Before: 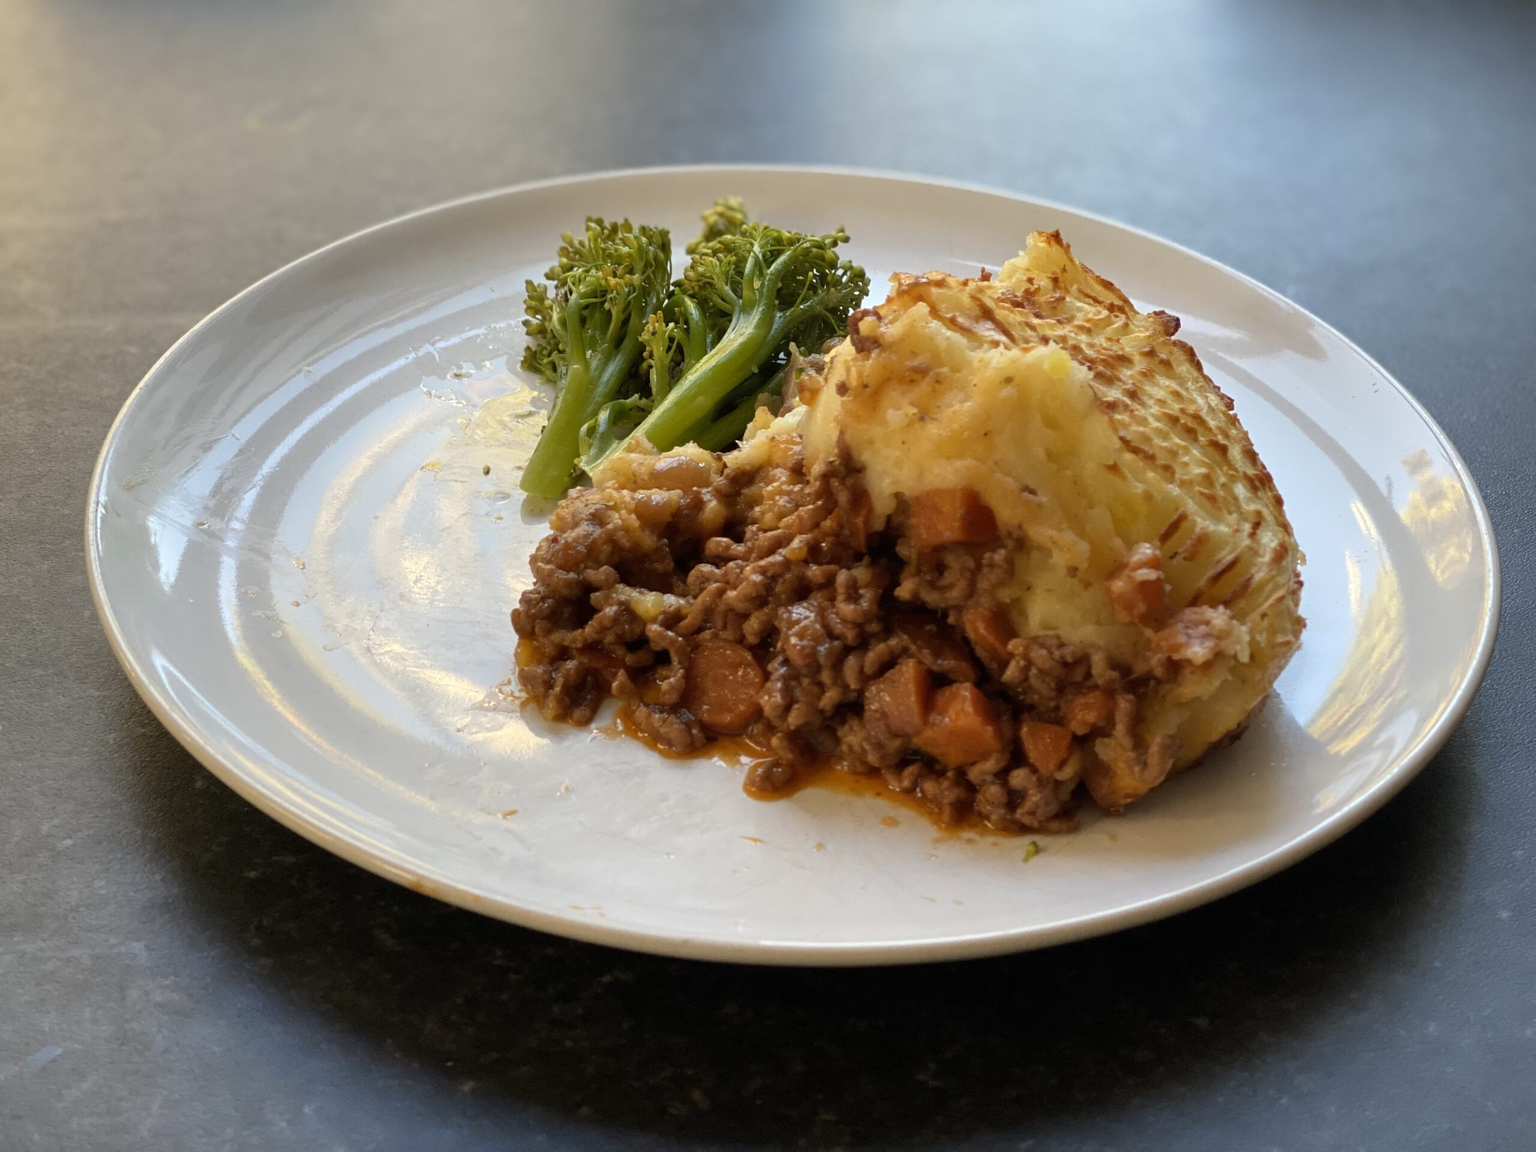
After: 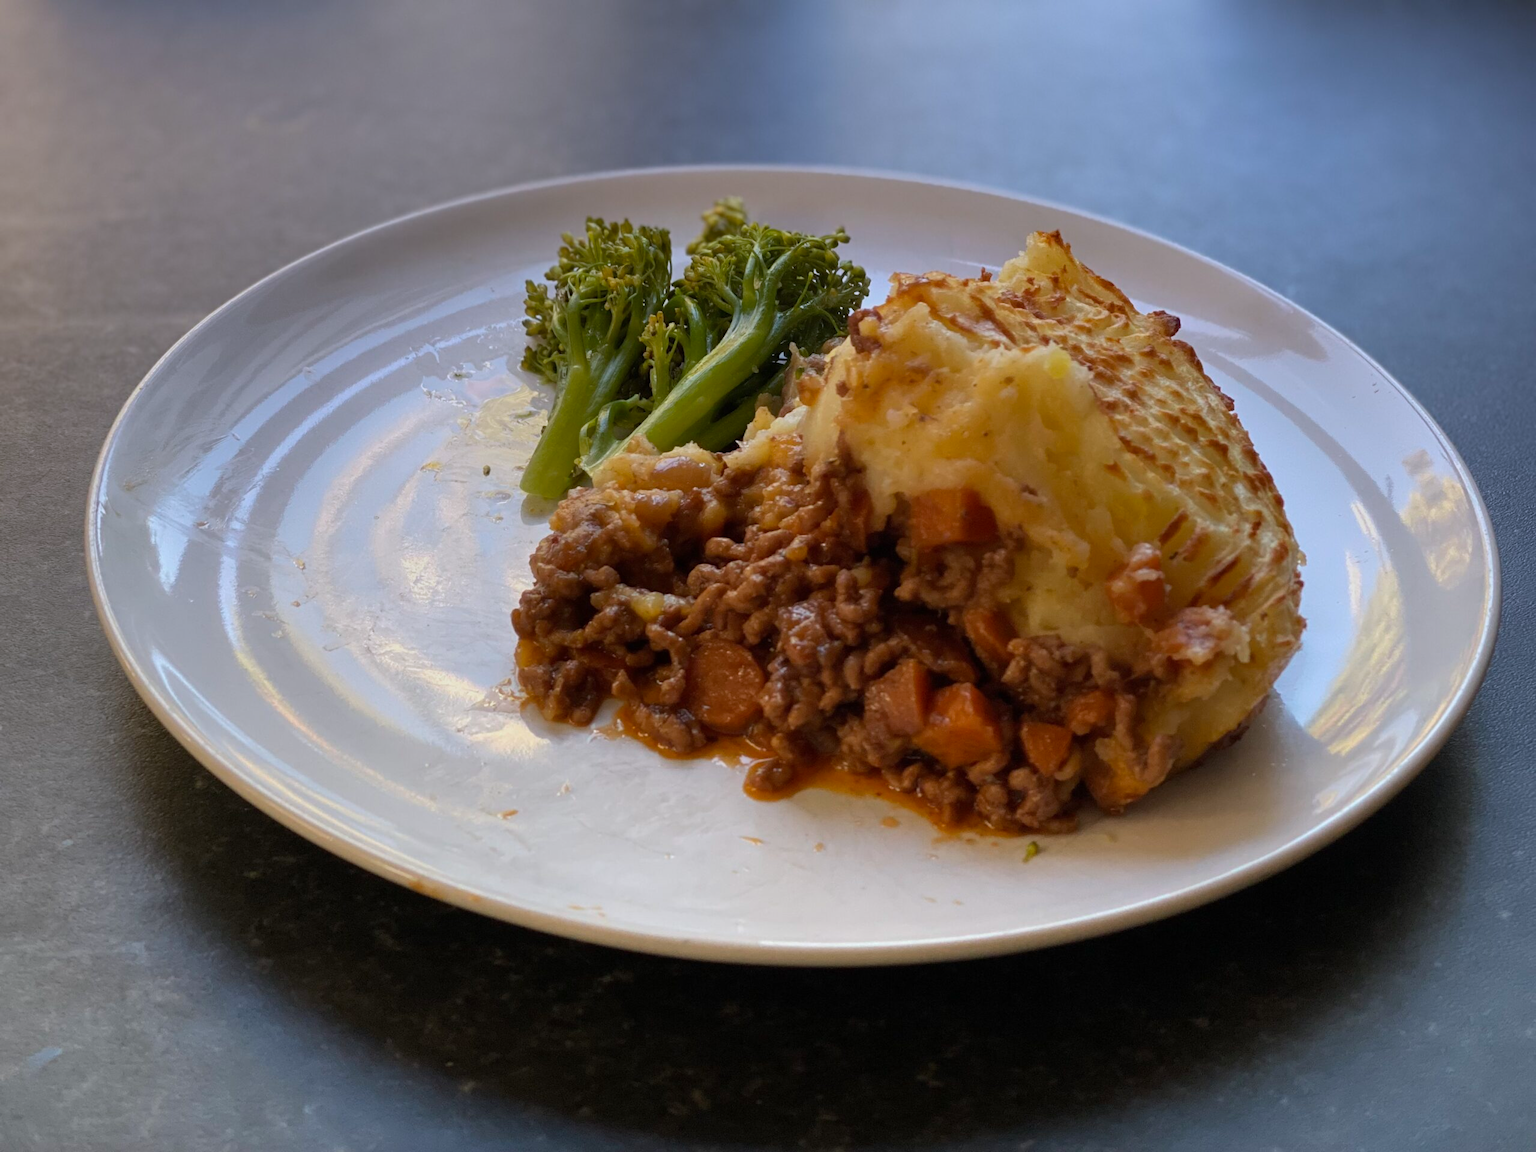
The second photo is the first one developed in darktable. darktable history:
shadows and highlights: radius 331.84, shadows 53.55, highlights -100, compress 94.63%, highlights color adjustment 73.23%, soften with gaussian
graduated density: hue 238.83°, saturation 50%
